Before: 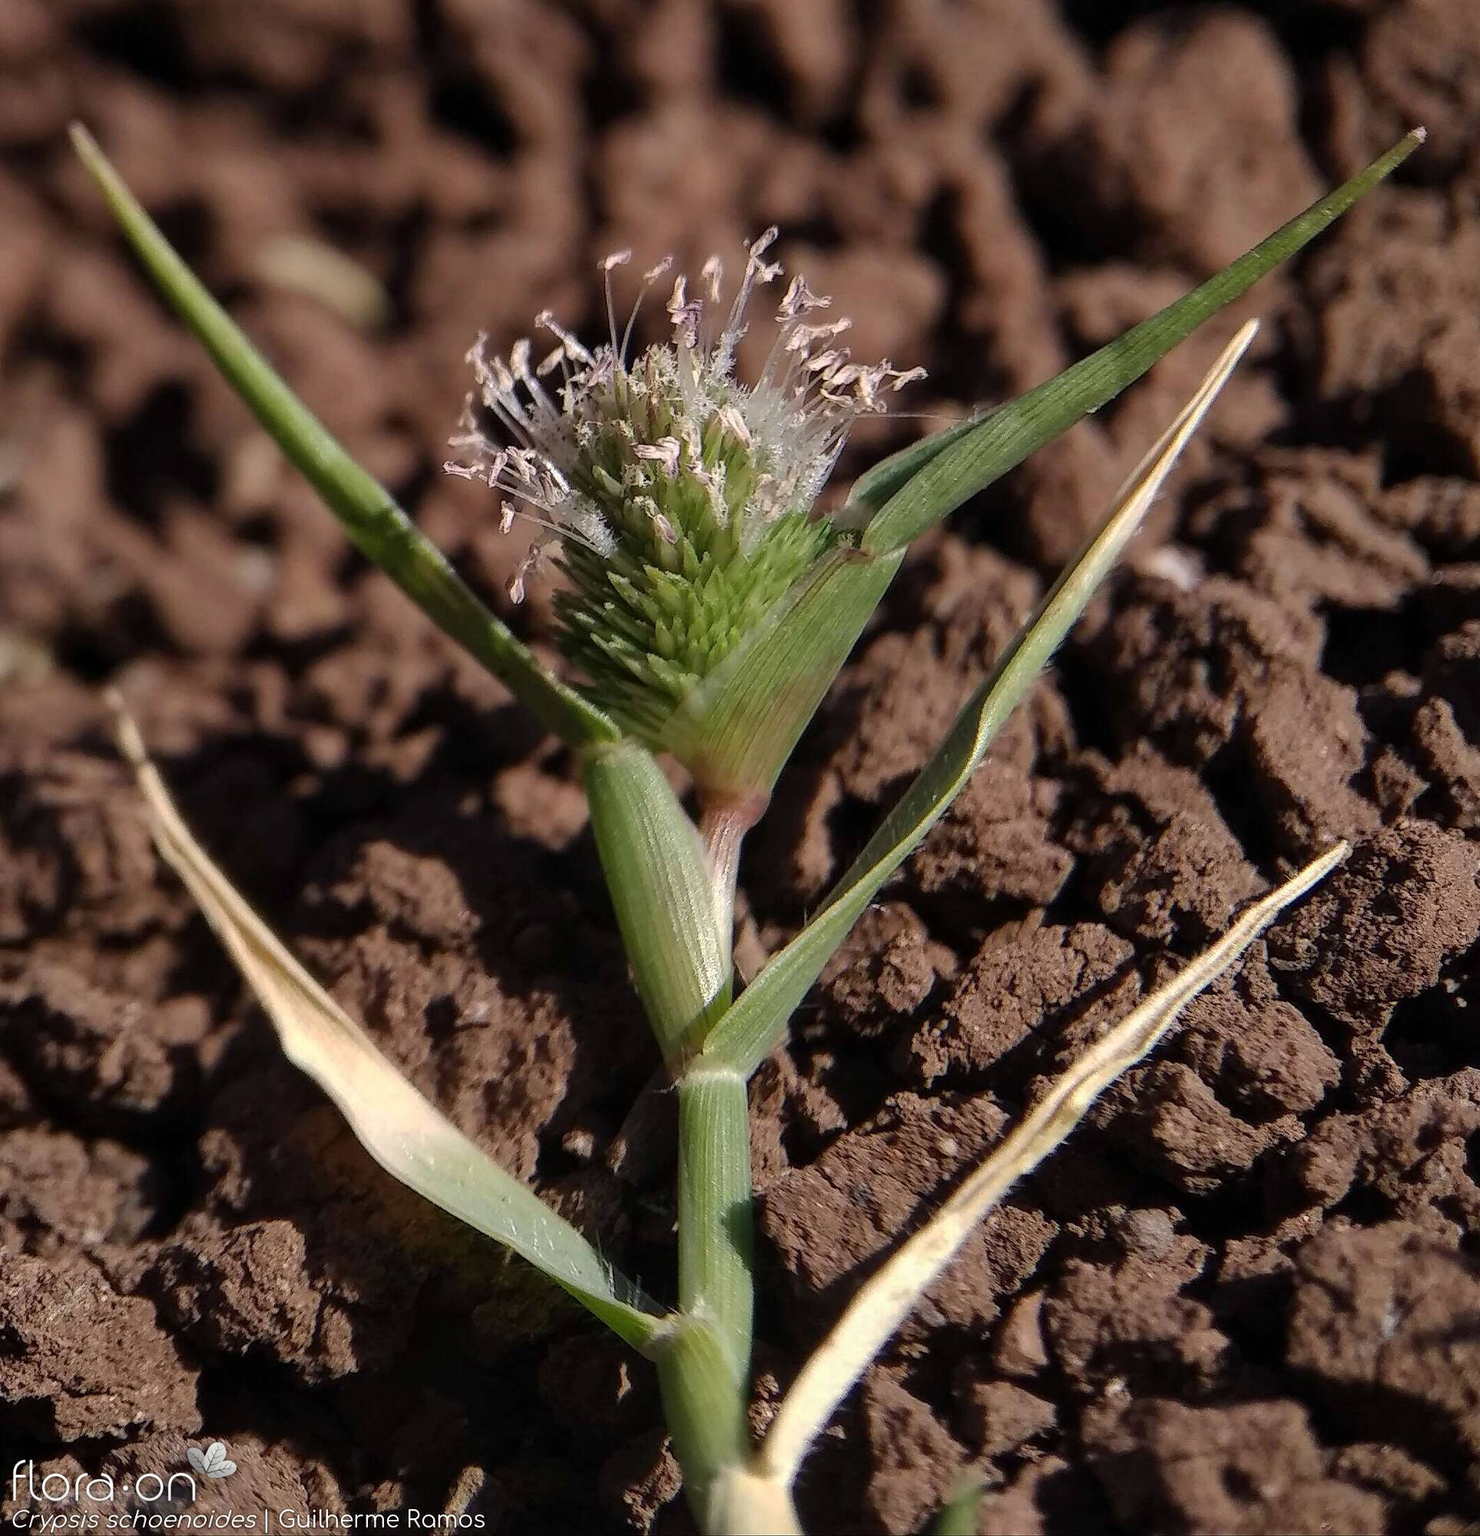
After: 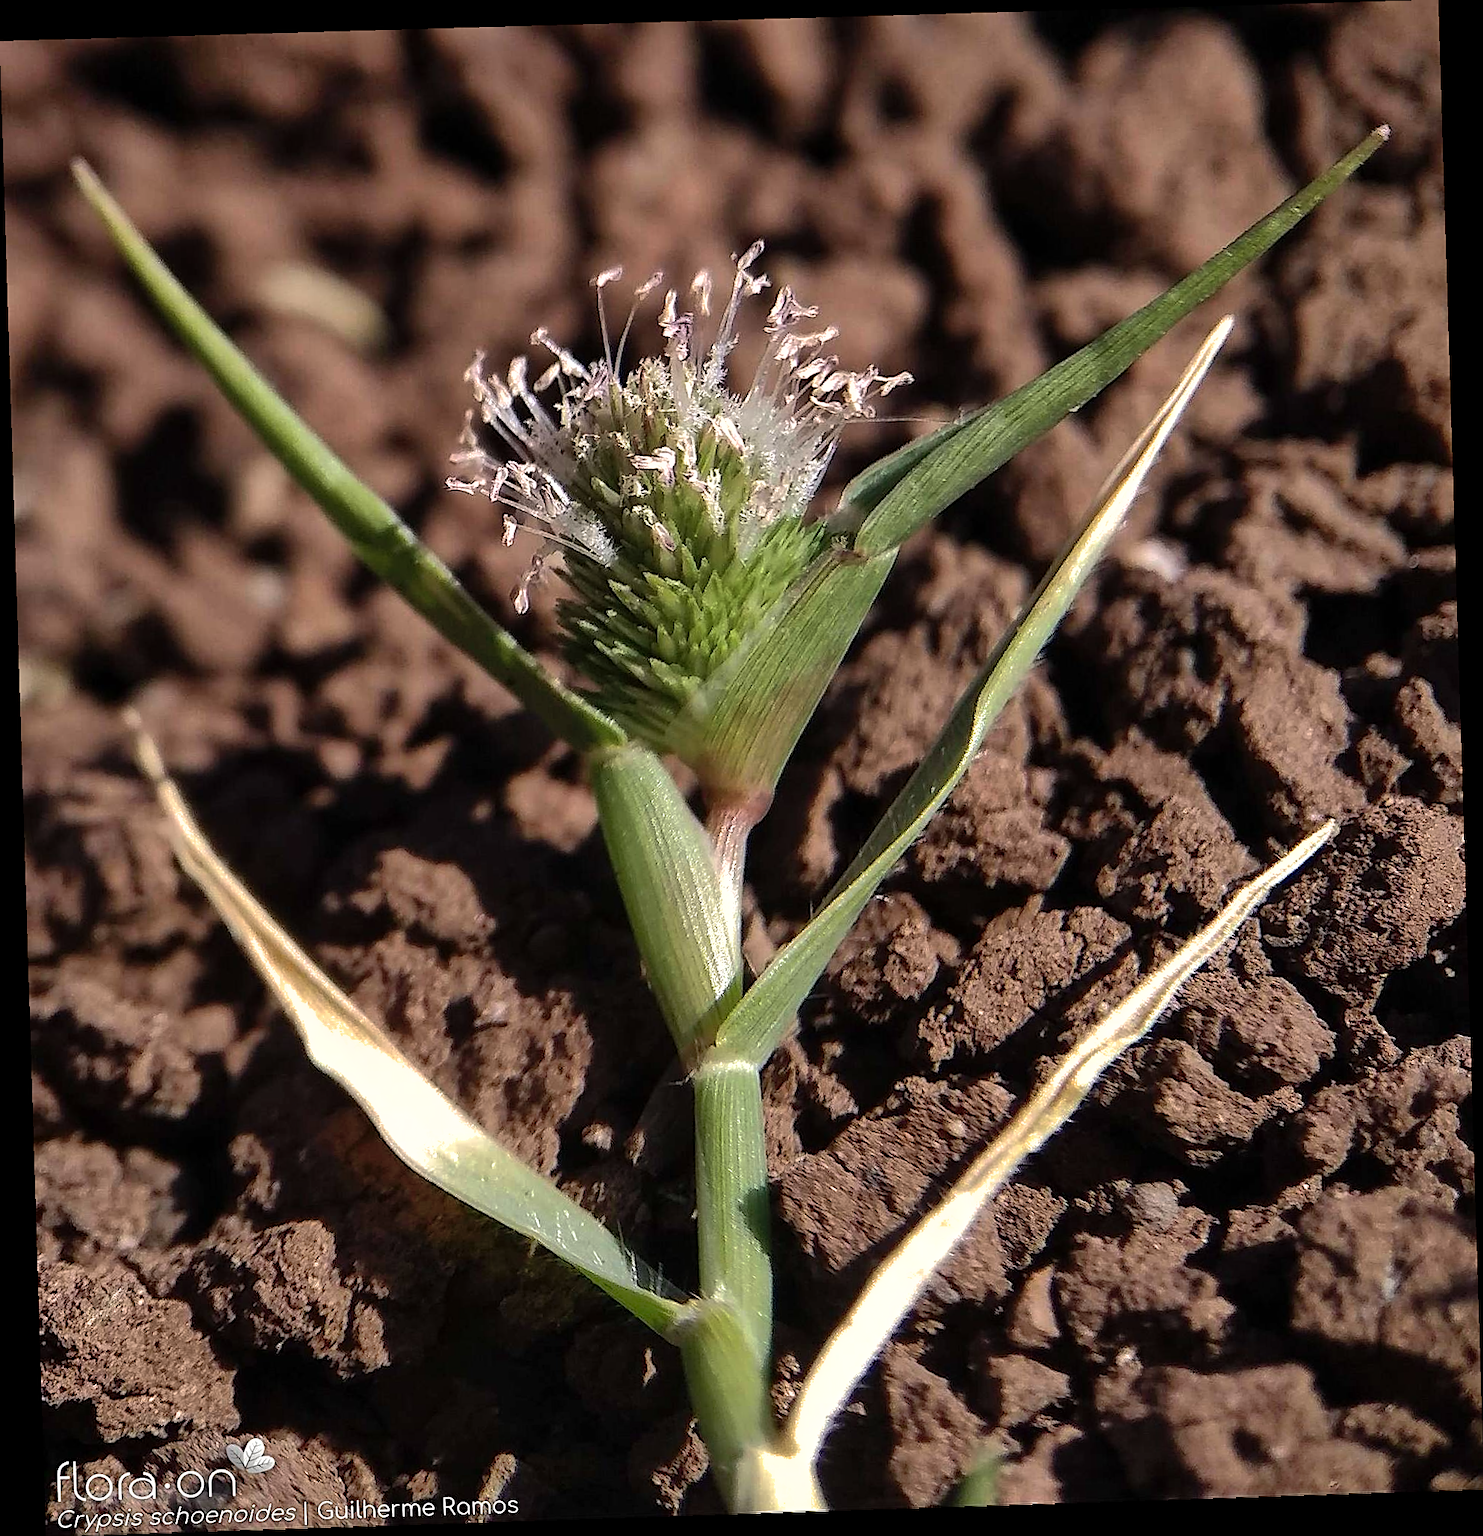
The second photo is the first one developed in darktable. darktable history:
tone equalizer: -8 EV -0.75 EV, -7 EV -0.7 EV, -6 EV -0.6 EV, -5 EV -0.4 EV, -3 EV 0.4 EV, -2 EV 0.6 EV, -1 EV 0.7 EV, +0 EV 0.75 EV, edges refinement/feathering 500, mask exposure compensation -1.57 EV, preserve details no
sharpen: on, module defaults
shadows and highlights: highlights -60
white balance: emerald 1
rotate and perspective: rotation -1.77°, lens shift (horizontal) 0.004, automatic cropping off
